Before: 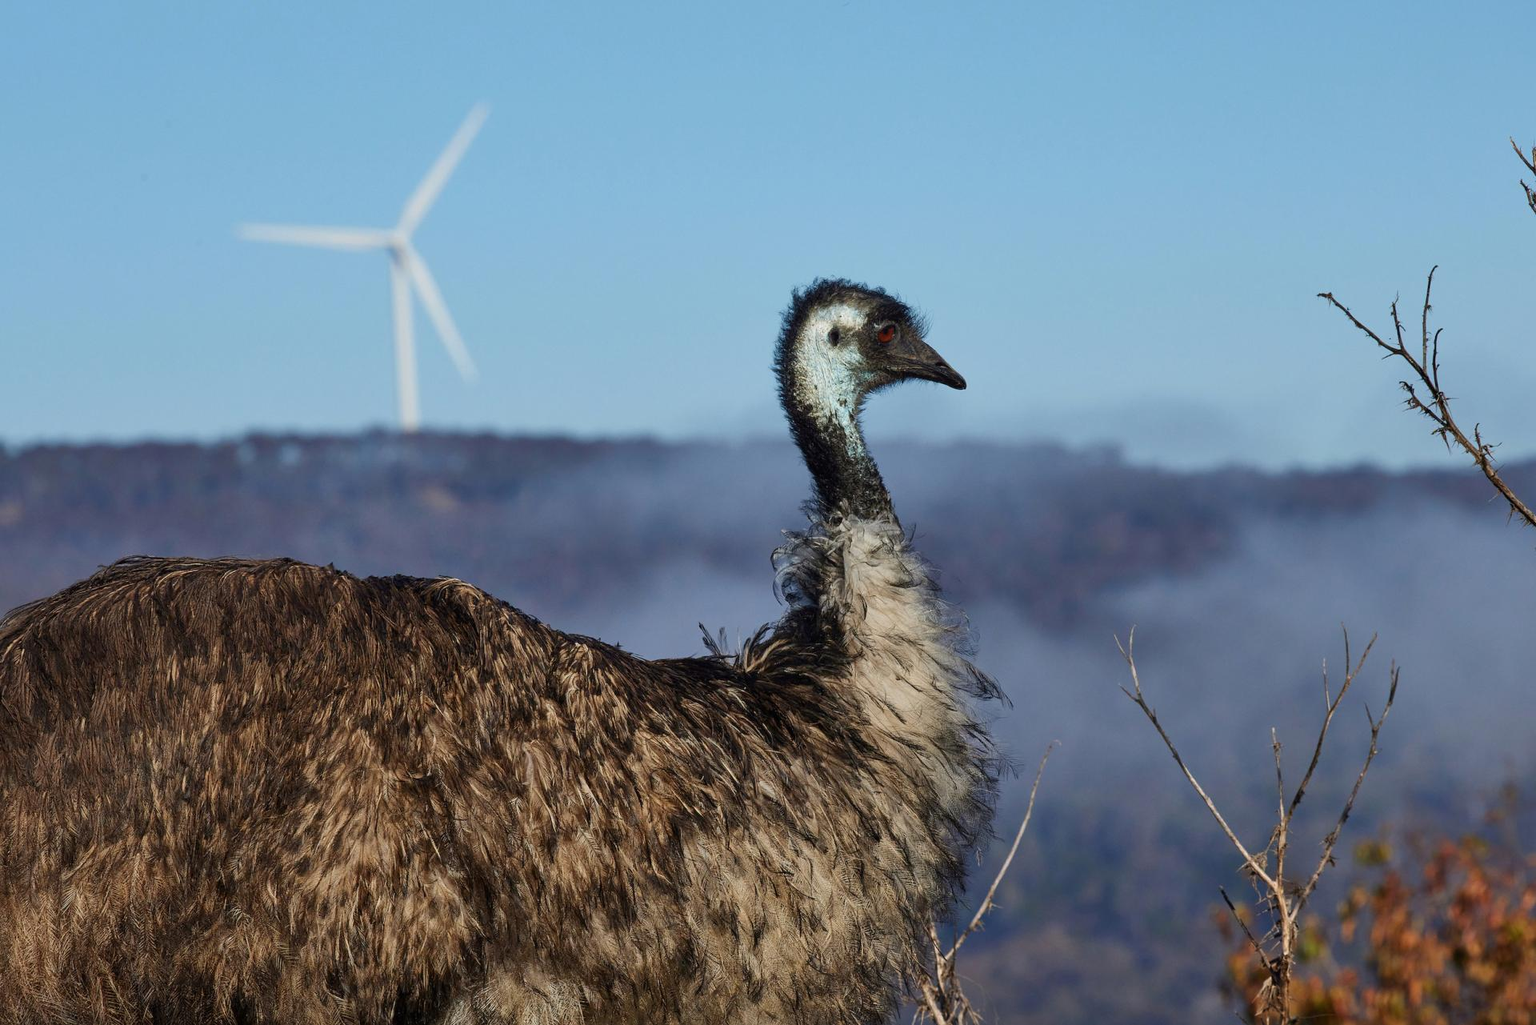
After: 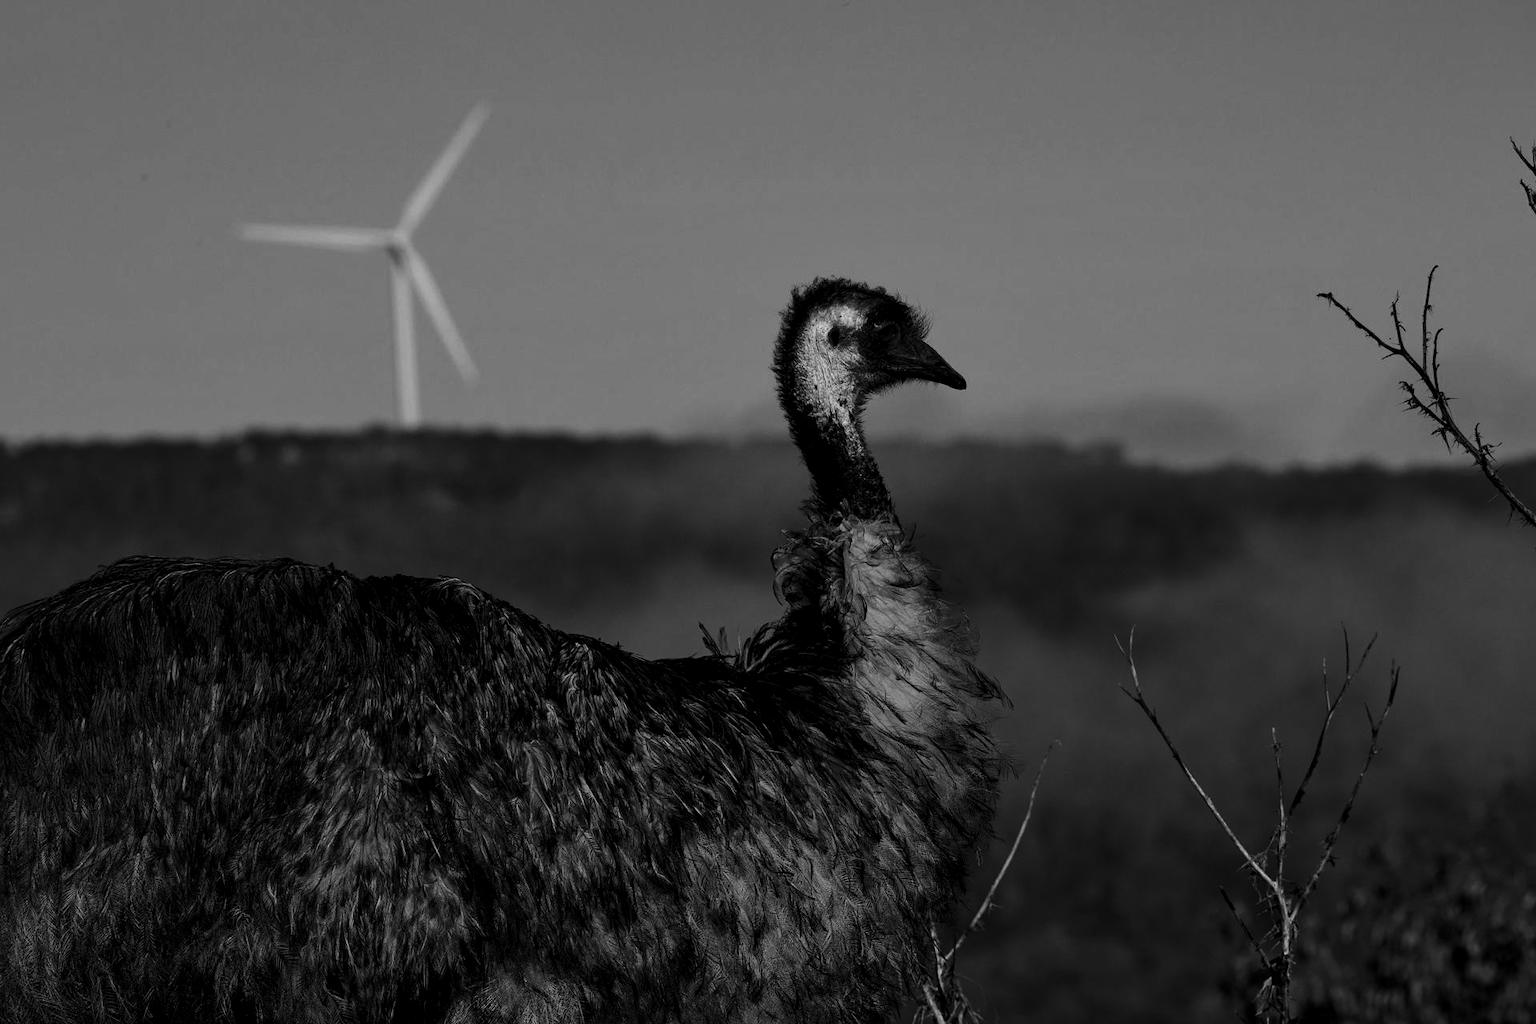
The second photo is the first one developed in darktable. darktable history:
contrast brightness saturation: contrast -0.03, brightness -0.59, saturation -1
local contrast: highlights 100%, shadows 100%, detail 120%, midtone range 0.2
